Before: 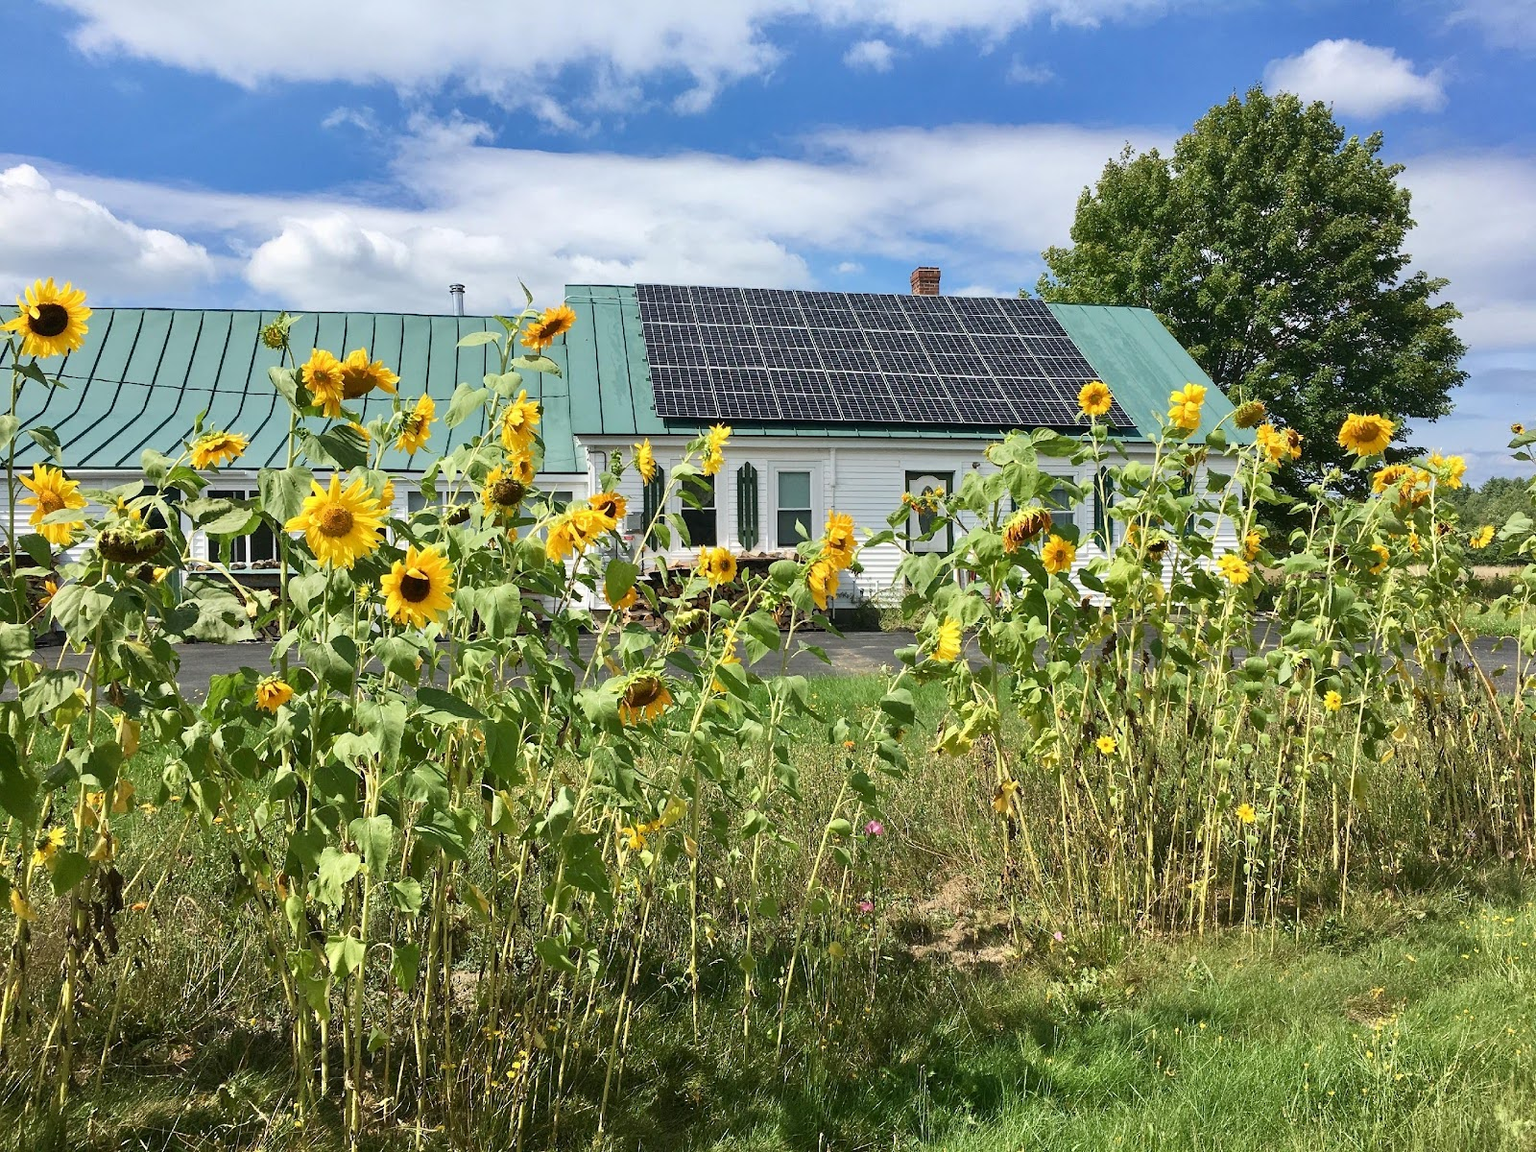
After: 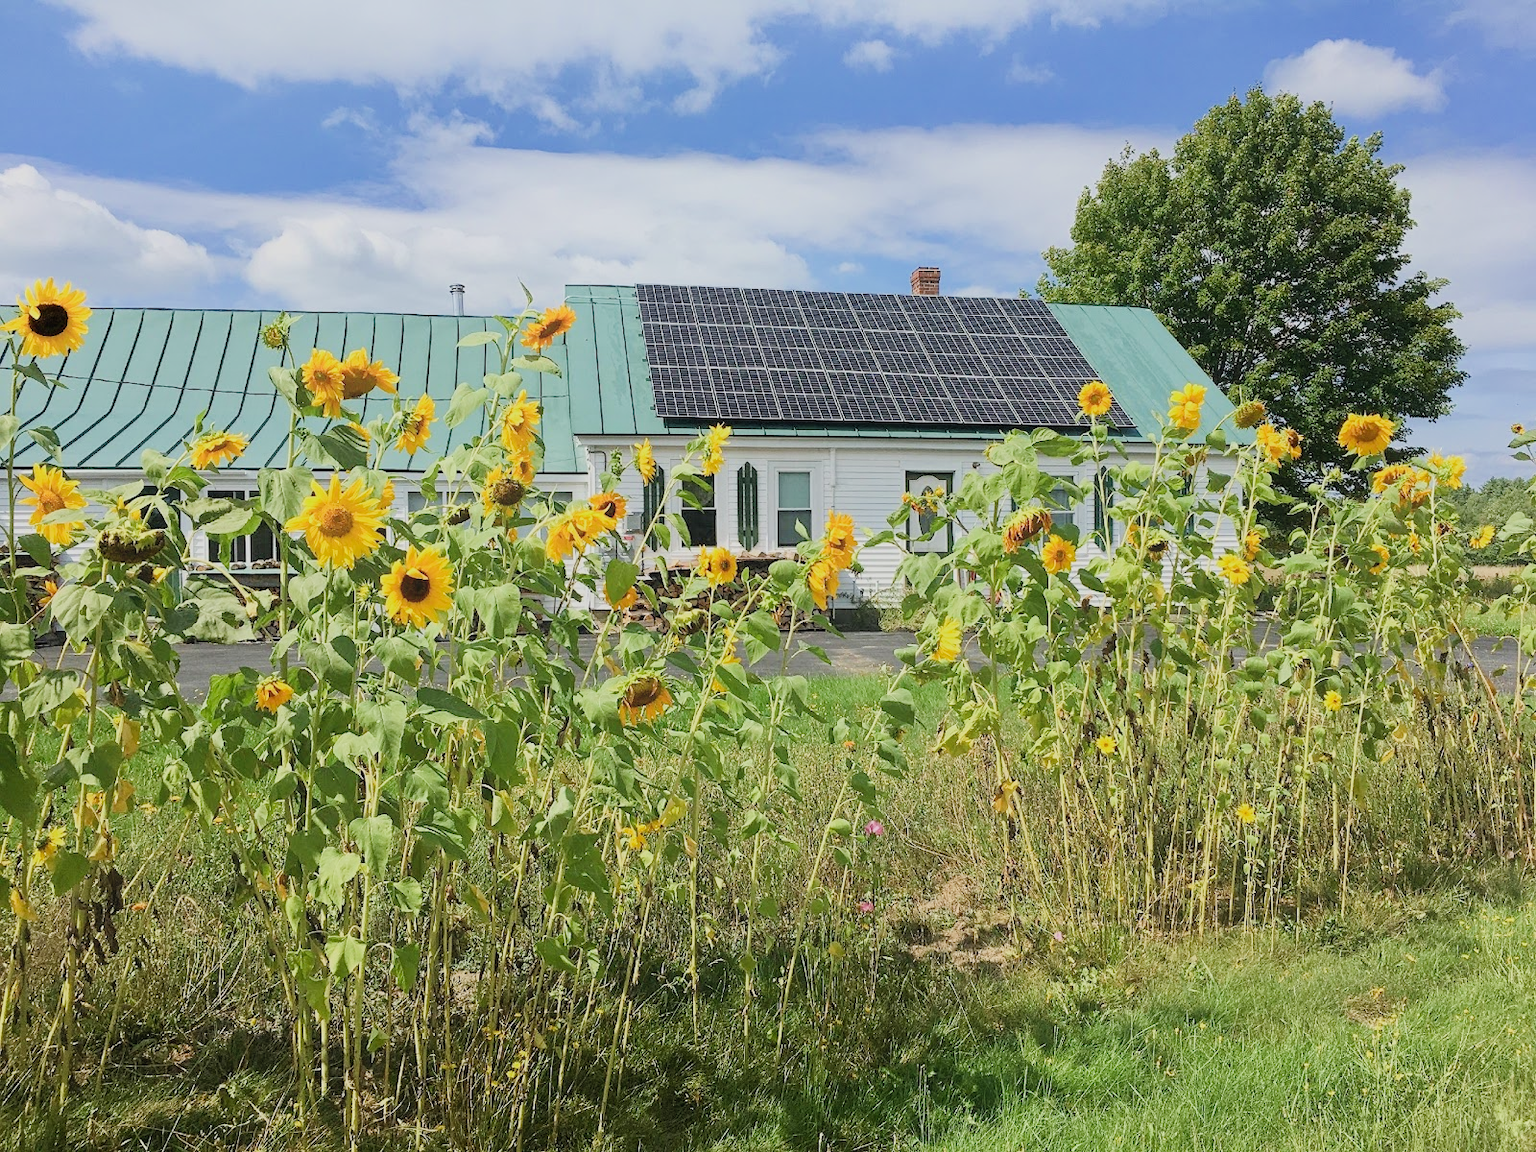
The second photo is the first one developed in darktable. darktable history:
exposure: black level correction 0, exposure 0.499 EV, compensate highlight preservation false
filmic rgb: black relative exposure -7.65 EV, white relative exposure 4.56 EV, threshold 5.98 EV, hardness 3.61, contrast 0.987, enable highlight reconstruction true
contrast equalizer: y [[0.439, 0.44, 0.442, 0.457, 0.493, 0.498], [0.5 ×6], [0.5 ×6], [0 ×6], [0 ×6]]
